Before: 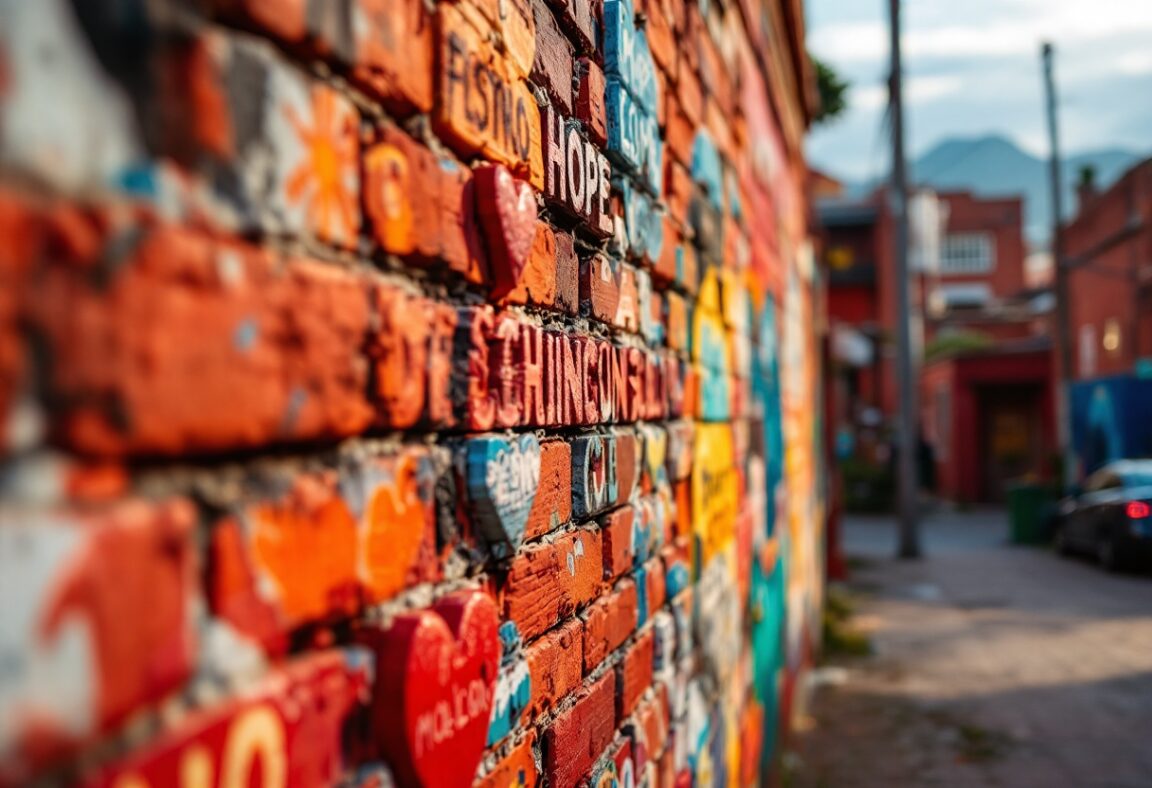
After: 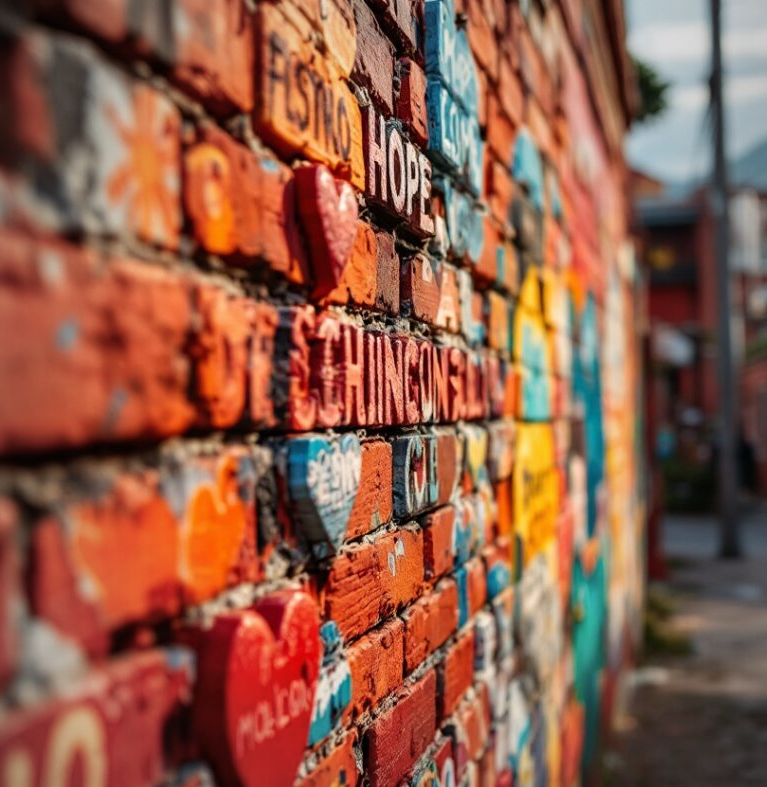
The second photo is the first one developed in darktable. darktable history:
crop and rotate: left 15.603%, right 17.746%
vignetting: fall-off start 72.36%, fall-off radius 109.24%, width/height ratio 0.734
